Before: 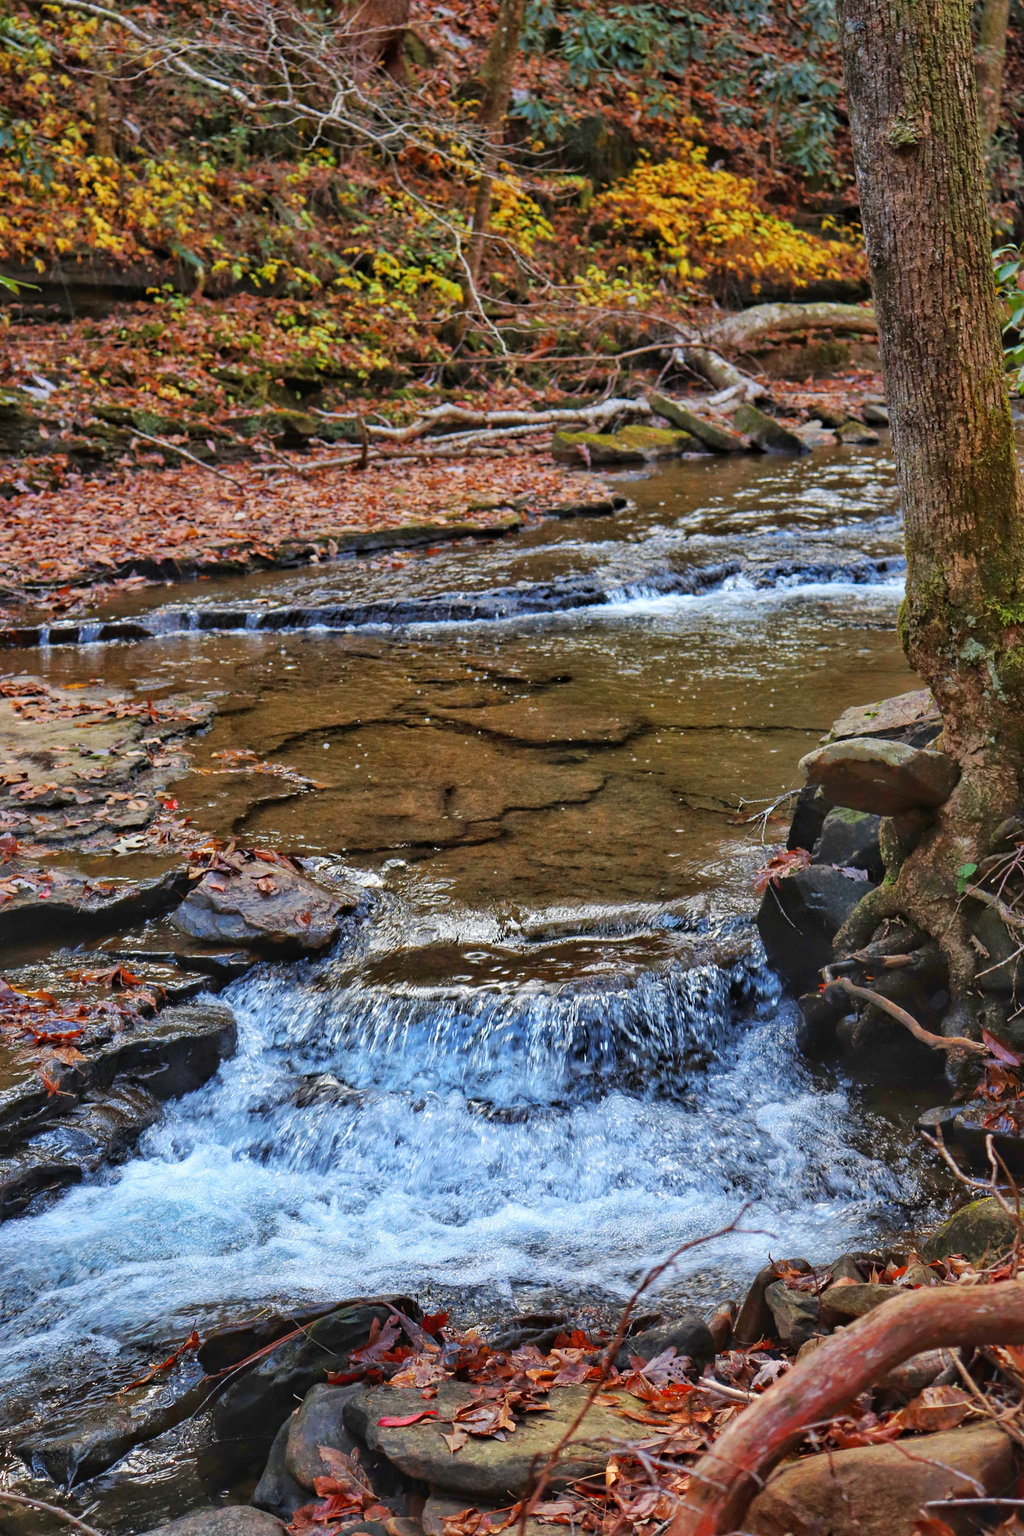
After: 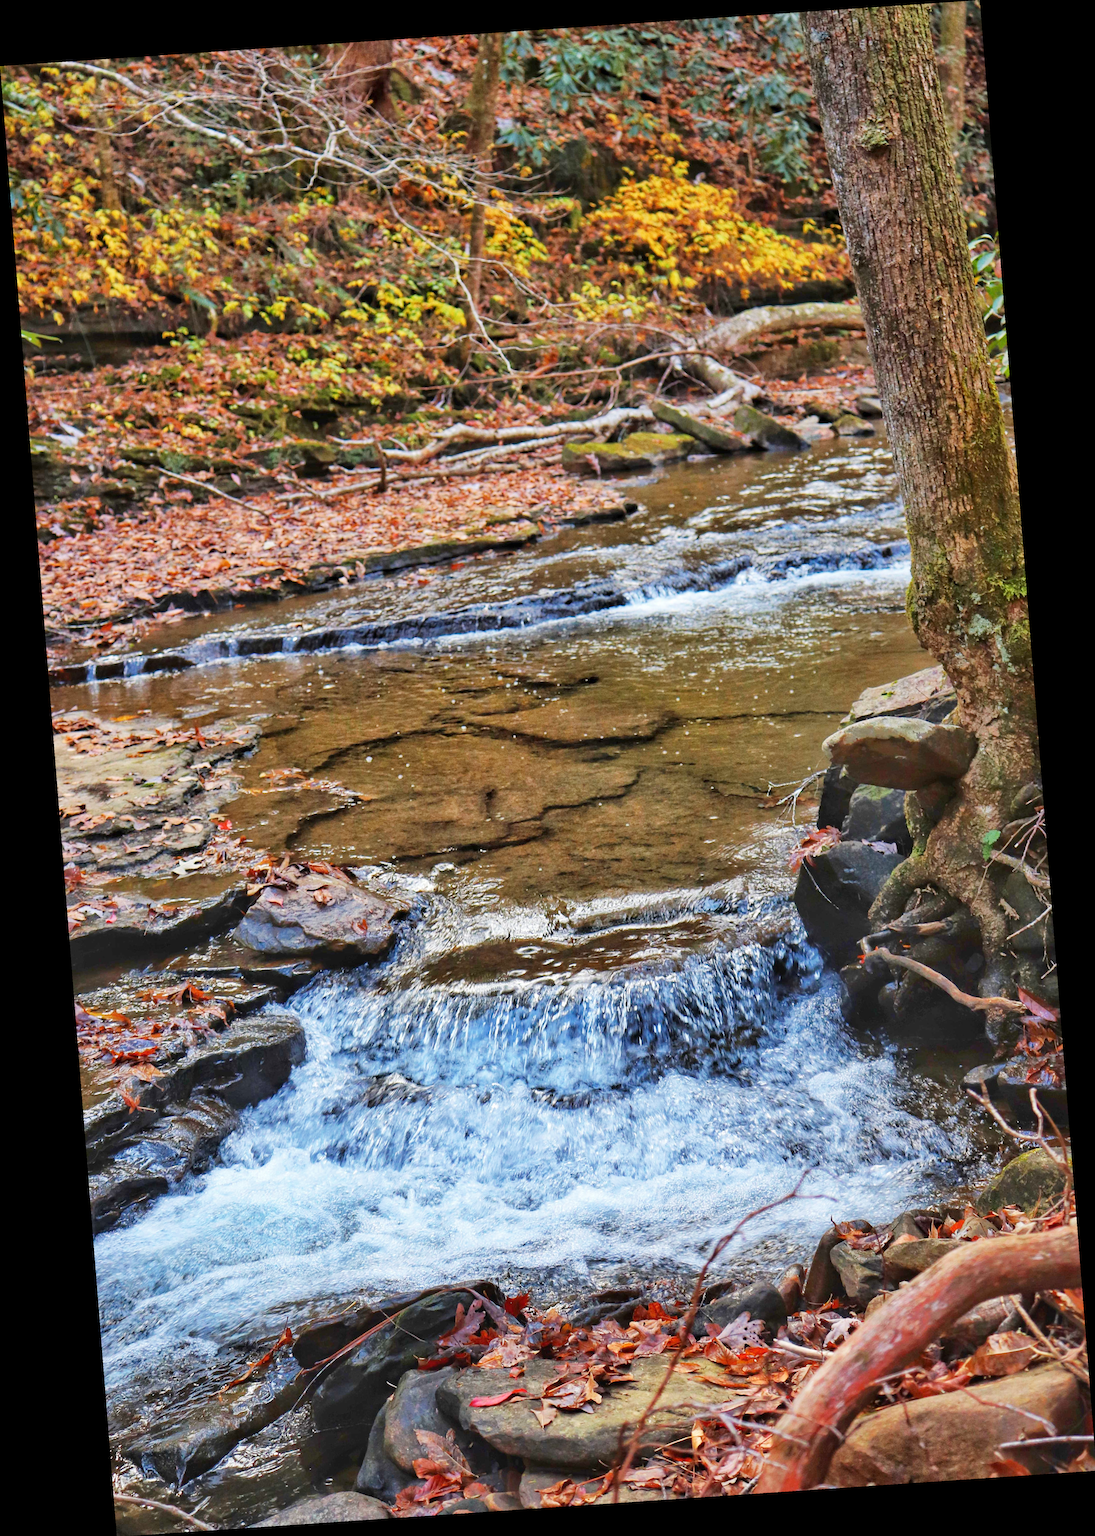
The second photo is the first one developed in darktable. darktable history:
rotate and perspective: rotation -4.2°, shear 0.006, automatic cropping off
base curve: curves: ch0 [(0, 0) (0.204, 0.334) (0.55, 0.733) (1, 1)], preserve colors none
color zones: curves: ch0 [(0, 0.5) (0.143, 0.5) (0.286, 0.5) (0.429, 0.5) (0.62, 0.489) (0.714, 0.445) (0.844, 0.496) (1, 0.5)]; ch1 [(0, 0.5) (0.143, 0.5) (0.286, 0.5) (0.429, 0.5) (0.571, 0.5) (0.714, 0.523) (0.857, 0.5) (1, 0.5)]
